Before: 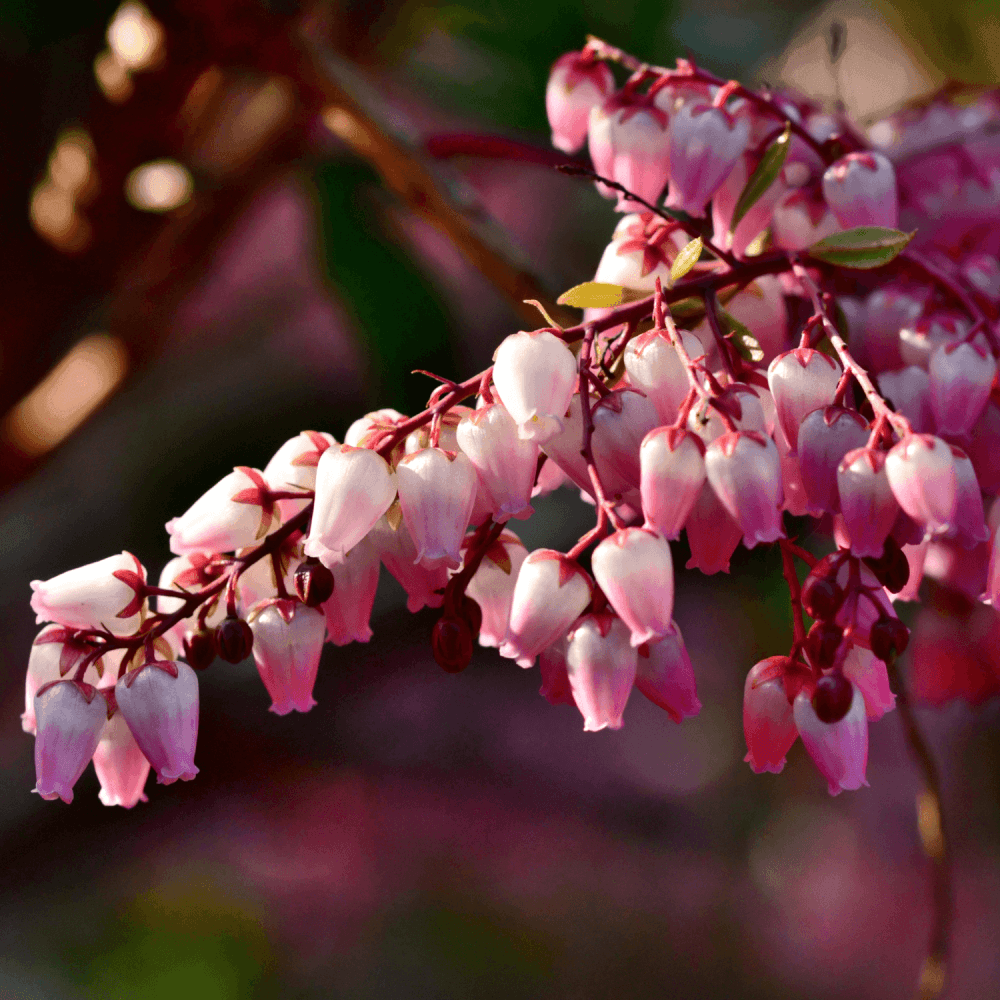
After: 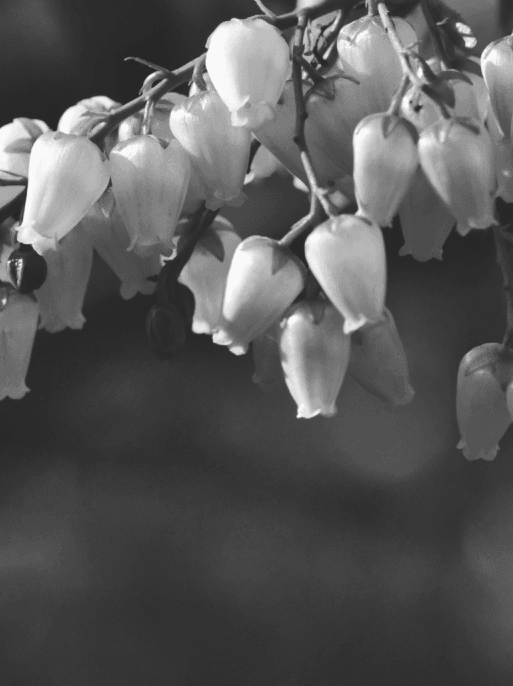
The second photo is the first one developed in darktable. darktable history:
color calibration: output gray [0.22, 0.42, 0.37, 0], gray › normalize channels true, illuminant same as pipeline (D50), adaptation XYZ, x 0.345, y 0.357, temperature 5005.96 K, gamut compression 0.014
color balance rgb: global offset › luminance 1.975%, perceptual saturation grading › global saturation 20%, perceptual saturation grading › highlights -25.623%, perceptual saturation grading › shadows 49.617%
crop and rotate: left 28.8%, top 31.371%, right 19.813%
color correction: highlights b* -0.047
